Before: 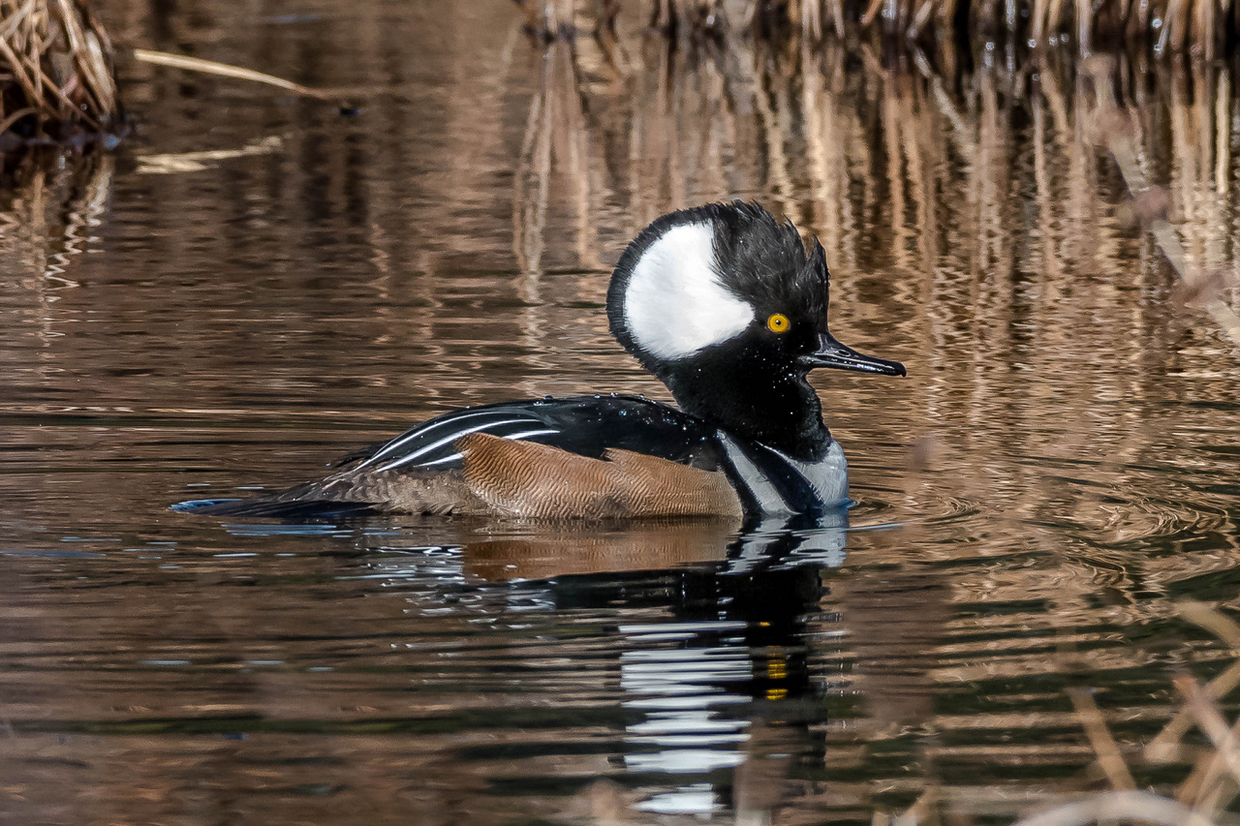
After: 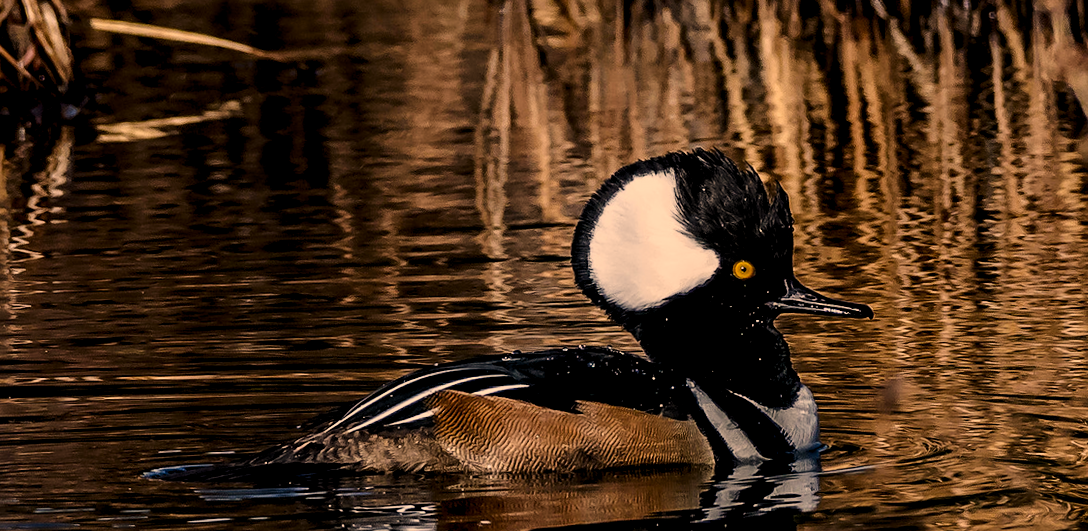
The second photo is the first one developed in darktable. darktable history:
crop: left 1.509%, top 3.452%, right 7.696%, bottom 28.452%
color correction: highlights a* 15, highlights b* 31.55
levels: levels [0.016, 0.484, 0.953]
contrast brightness saturation: contrast 0.13, brightness -0.24, saturation 0.14
sharpen: amount 0.2
filmic rgb: black relative exposure -5 EV, hardness 2.88, contrast 1.2
rotate and perspective: rotation -2°, crop left 0.022, crop right 0.978, crop top 0.049, crop bottom 0.951
white balance: red 1.009, blue 1.027
